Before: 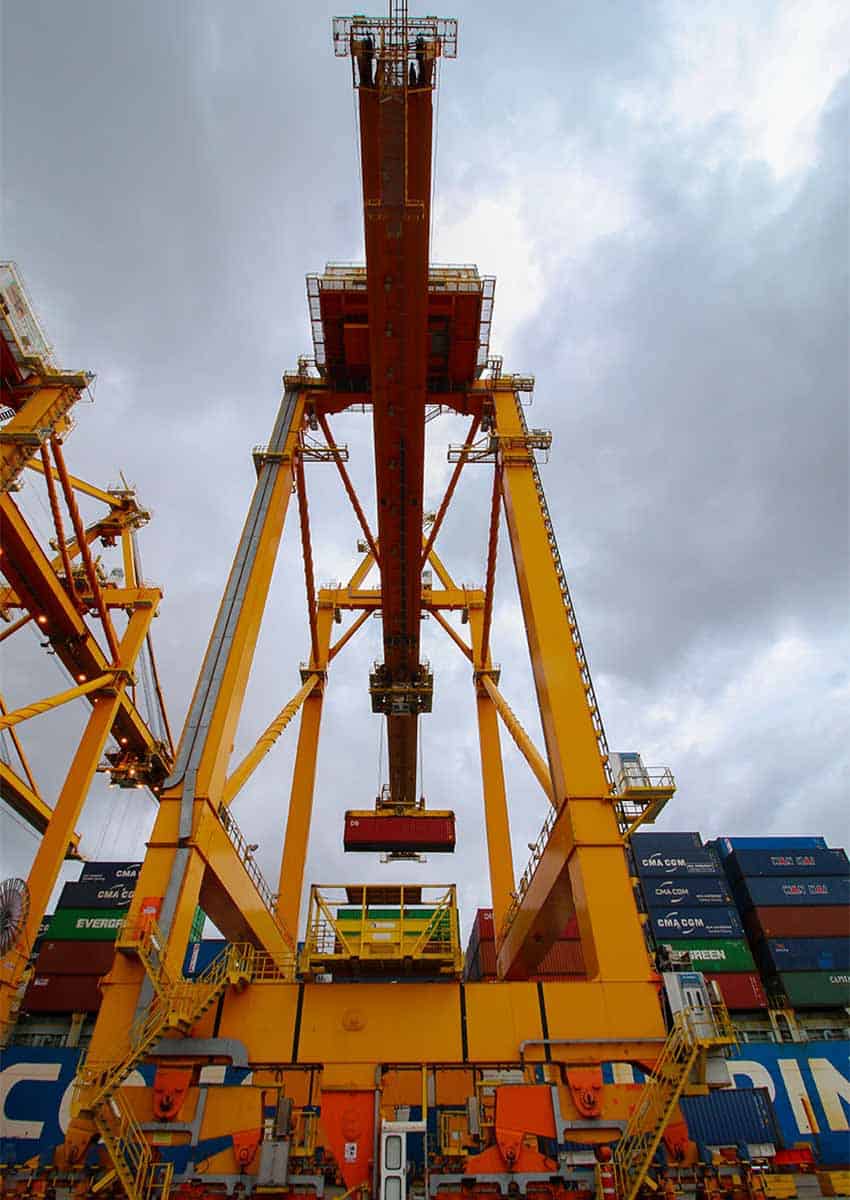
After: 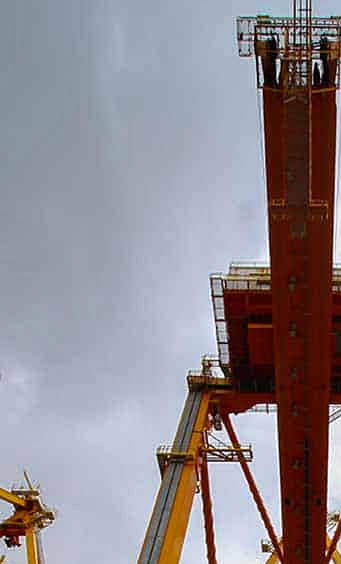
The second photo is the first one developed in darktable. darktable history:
sharpen: amount 0.216
shadows and highlights: shadows 60.02, soften with gaussian
crop and rotate: left 11.312%, top 0.051%, right 48.502%, bottom 52.906%
